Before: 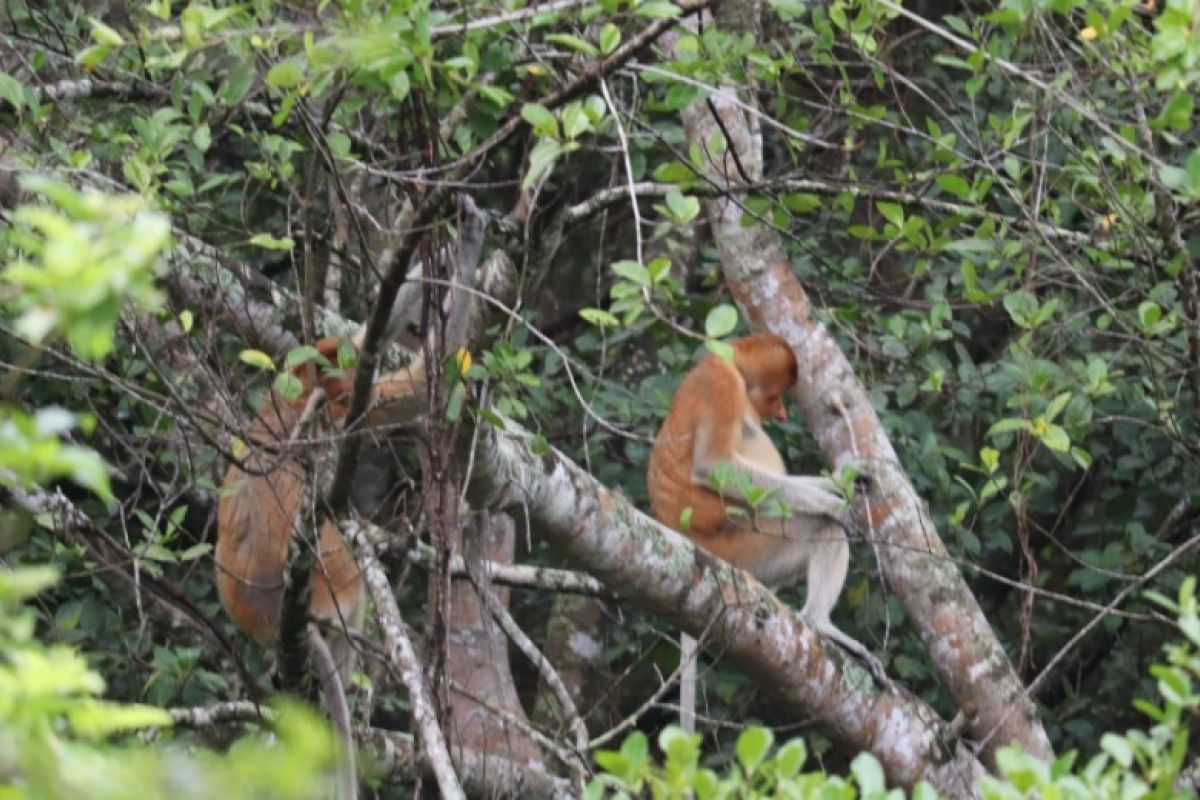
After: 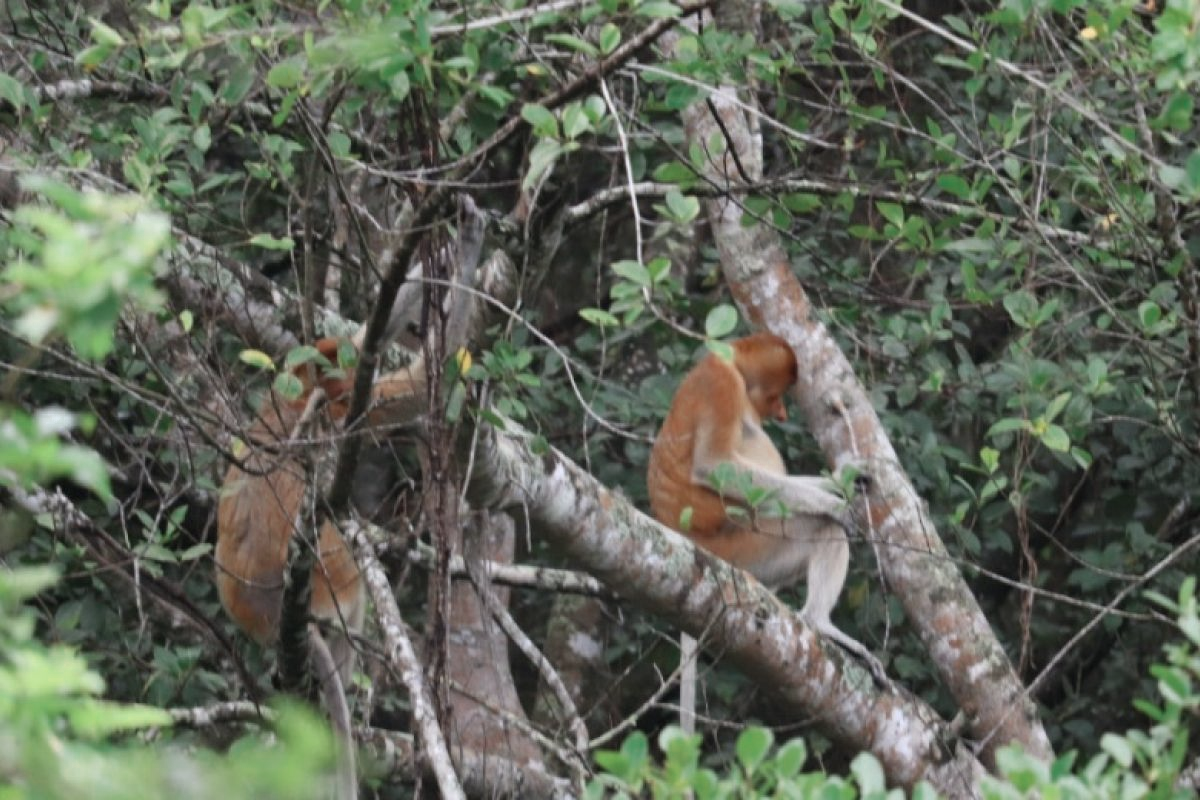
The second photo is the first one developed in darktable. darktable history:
color zones: curves: ch0 [(0, 0.5) (0.125, 0.4) (0.25, 0.5) (0.375, 0.4) (0.5, 0.4) (0.625, 0.6) (0.75, 0.6) (0.875, 0.5)]; ch1 [(0, 0.35) (0.125, 0.45) (0.25, 0.35) (0.375, 0.35) (0.5, 0.35) (0.625, 0.35) (0.75, 0.45) (0.875, 0.35)]; ch2 [(0, 0.6) (0.125, 0.5) (0.25, 0.5) (0.375, 0.6) (0.5, 0.6) (0.625, 0.5) (0.75, 0.5) (0.875, 0.5)]
color balance: mode lift, gamma, gain (sRGB)
